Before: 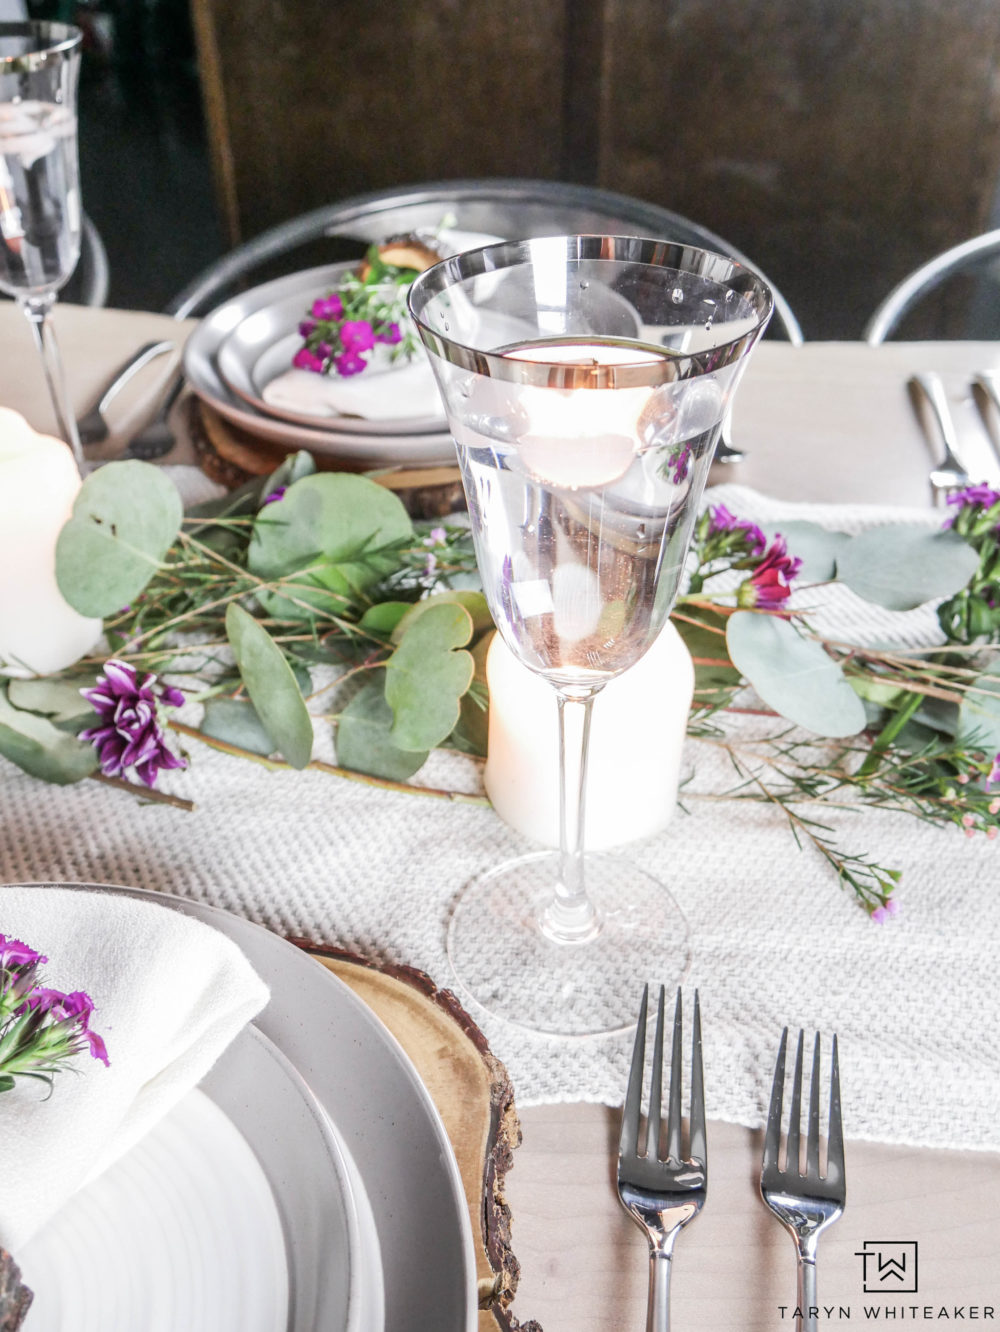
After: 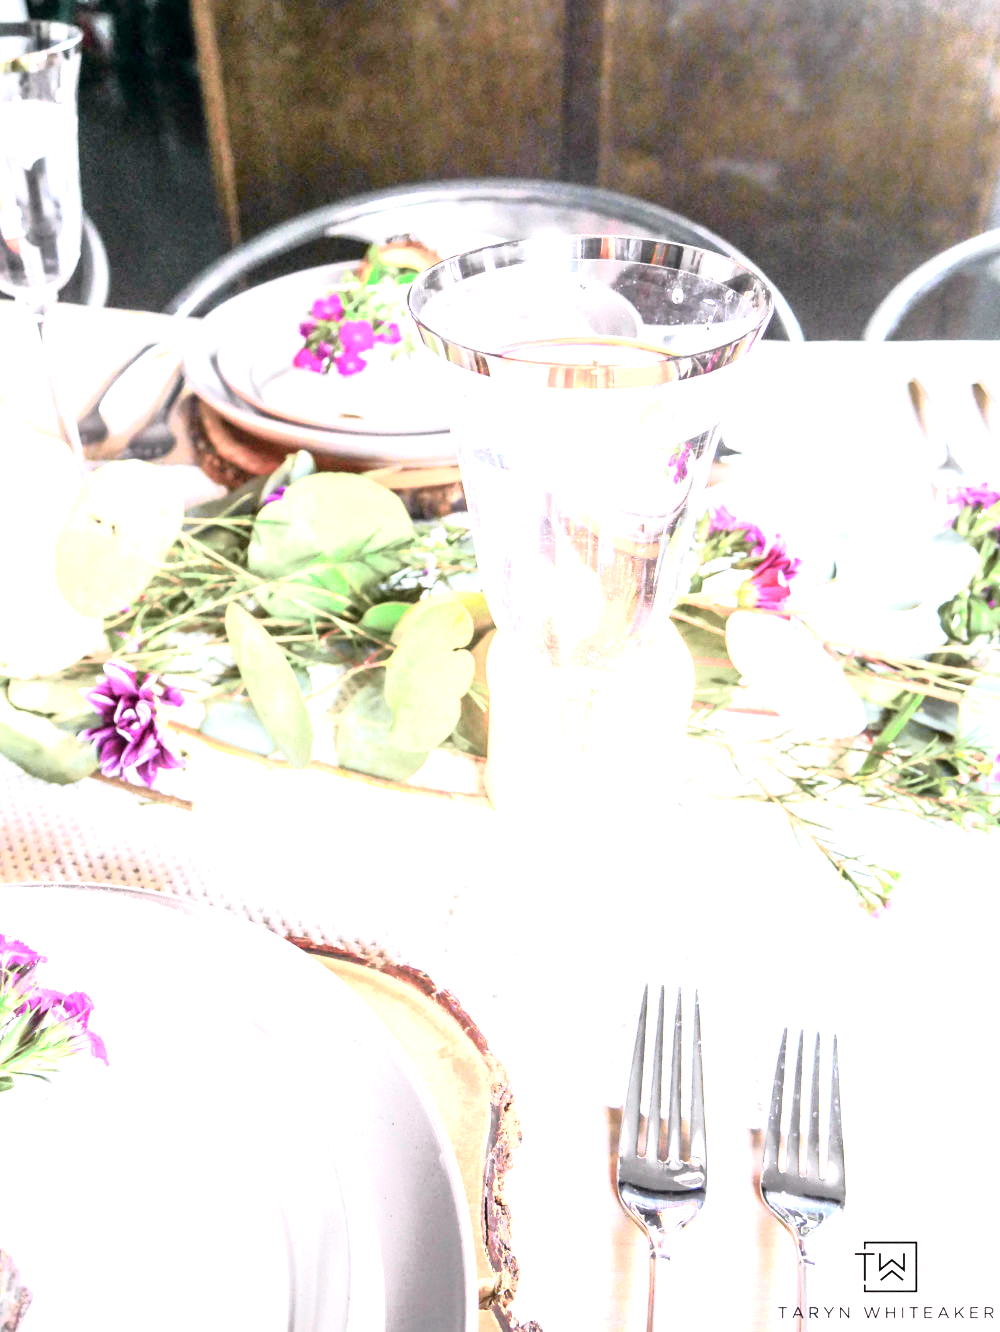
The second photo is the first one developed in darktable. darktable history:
exposure: black level correction 0.001, exposure 1.719 EV, compensate exposure bias true, compensate highlight preservation false
tone curve: curves: ch0 [(0, 0) (0.105, 0.08) (0.195, 0.18) (0.283, 0.288) (0.384, 0.419) (0.485, 0.531) (0.638, 0.69) (0.795, 0.879) (1, 0.977)]; ch1 [(0, 0) (0.161, 0.092) (0.35, 0.33) (0.379, 0.401) (0.456, 0.469) (0.498, 0.503) (0.531, 0.537) (0.596, 0.621) (0.635, 0.655) (1, 1)]; ch2 [(0, 0) (0.371, 0.362) (0.437, 0.437) (0.483, 0.484) (0.53, 0.515) (0.56, 0.58) (0.622, 0.606) (1, 1)], color space Lab, independent channels, preserve colors none
